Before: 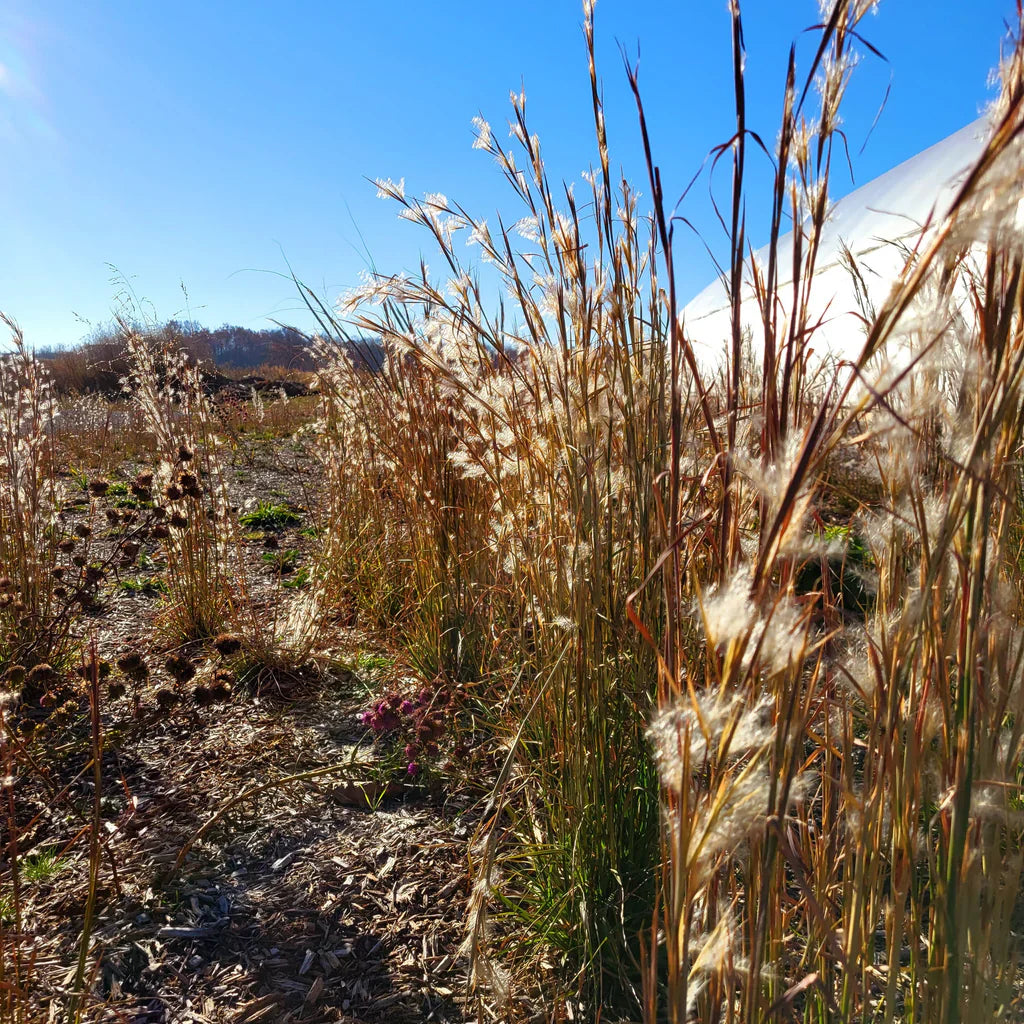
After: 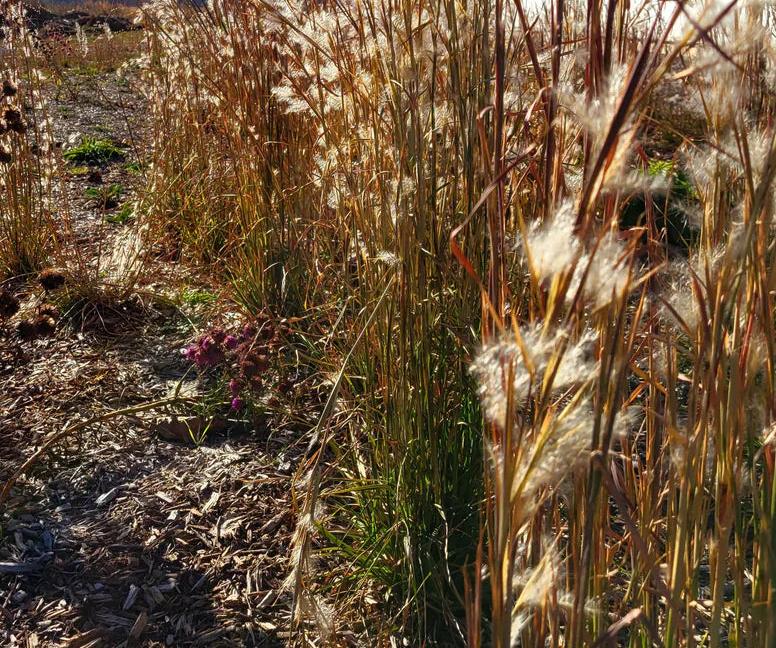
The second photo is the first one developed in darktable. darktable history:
crop and rotate: left 17.248%, top 35.663%, right 6.951%, bottom 1.025%
